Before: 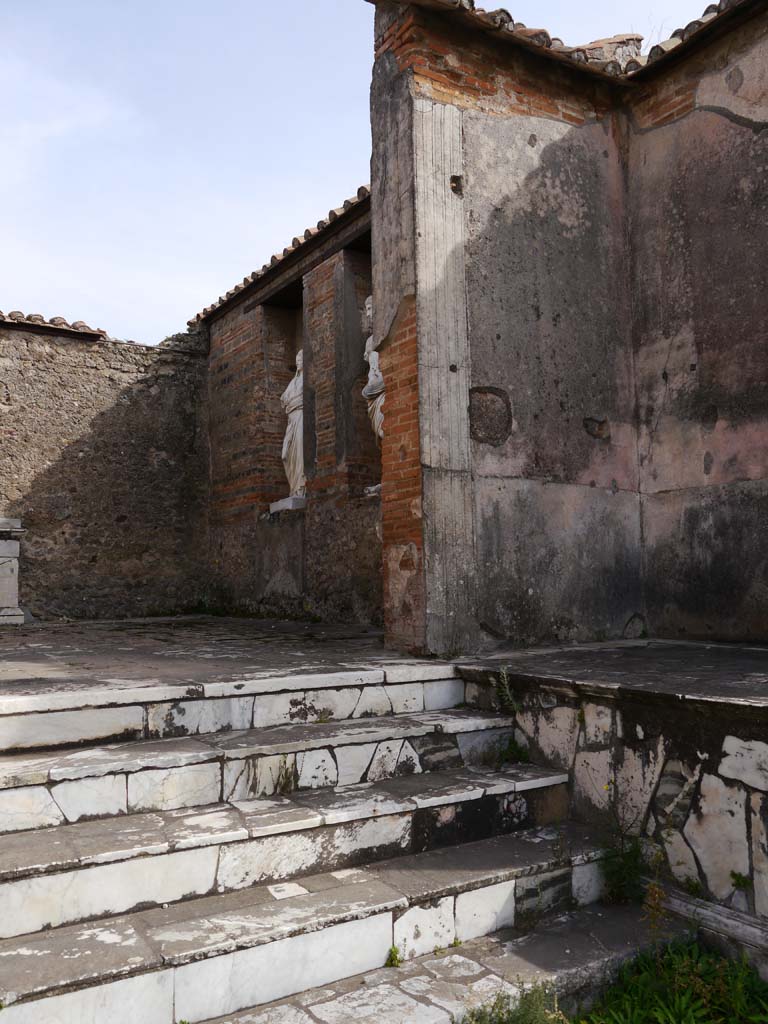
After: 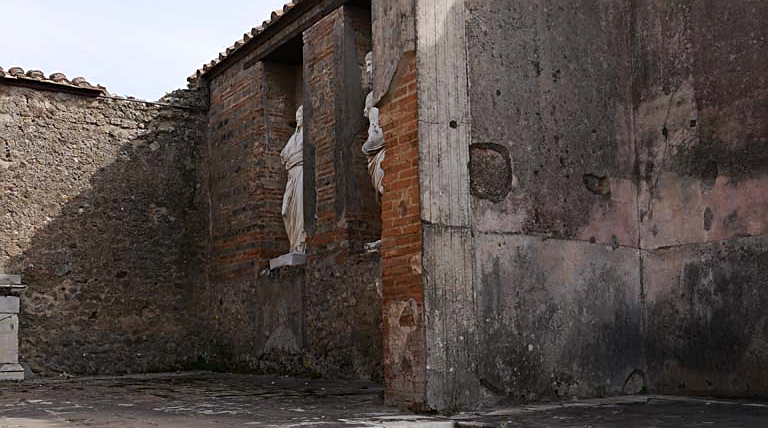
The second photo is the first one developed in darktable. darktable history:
crop and rotate: top 23.84%, bottom 34.294%
sharpen: on, module defaults
